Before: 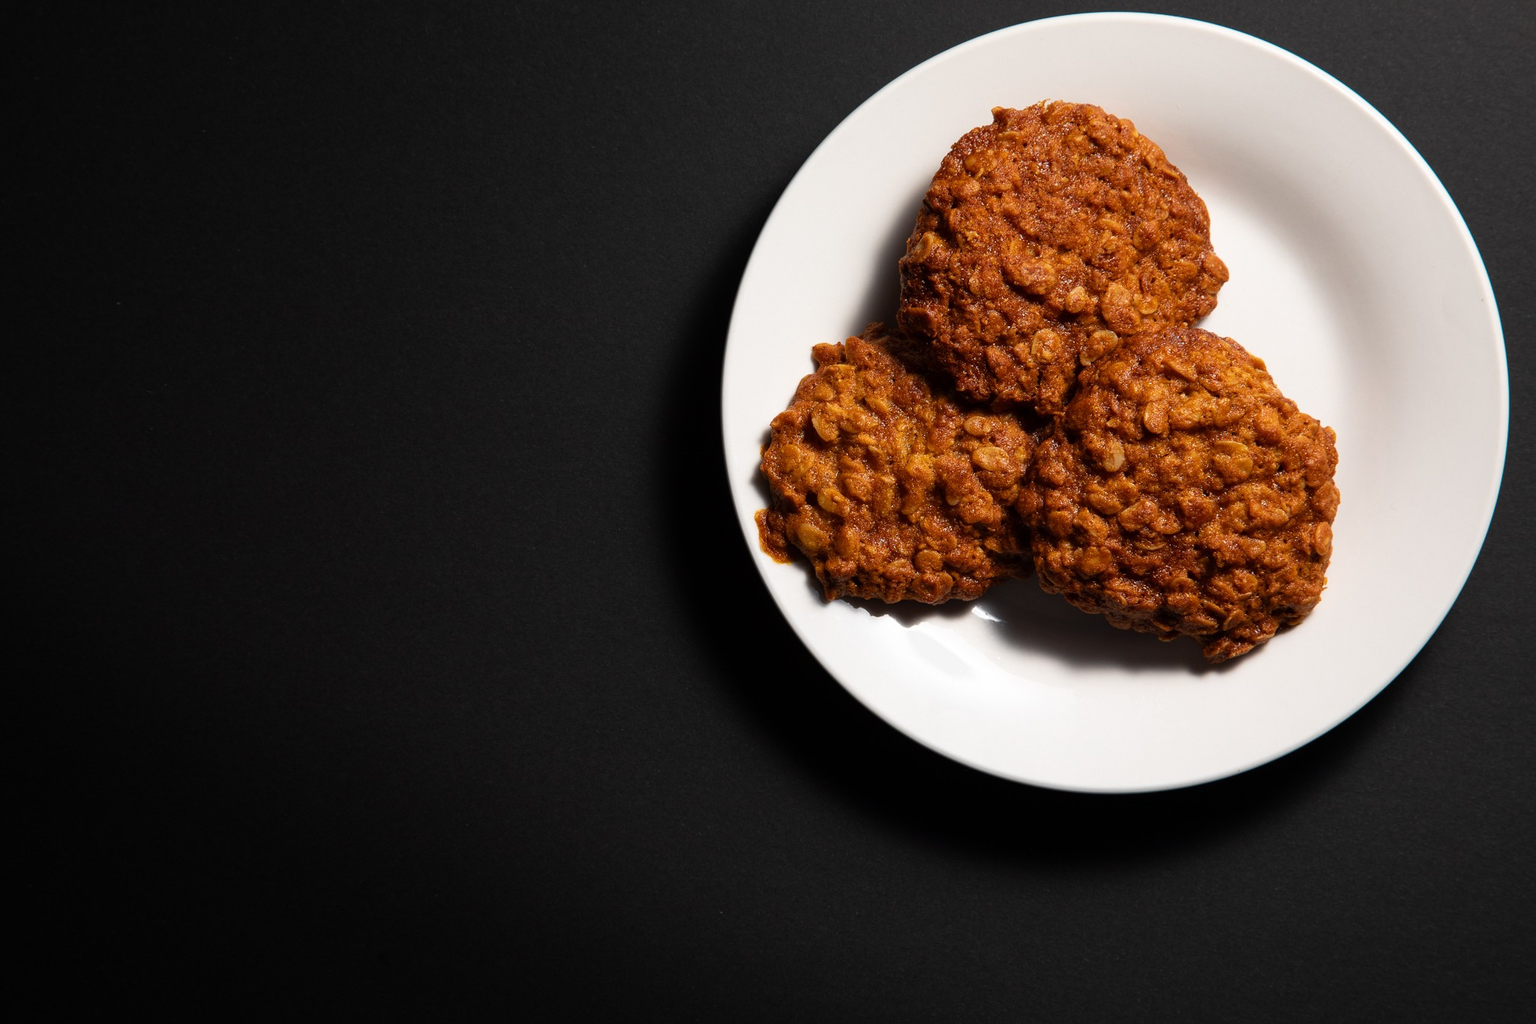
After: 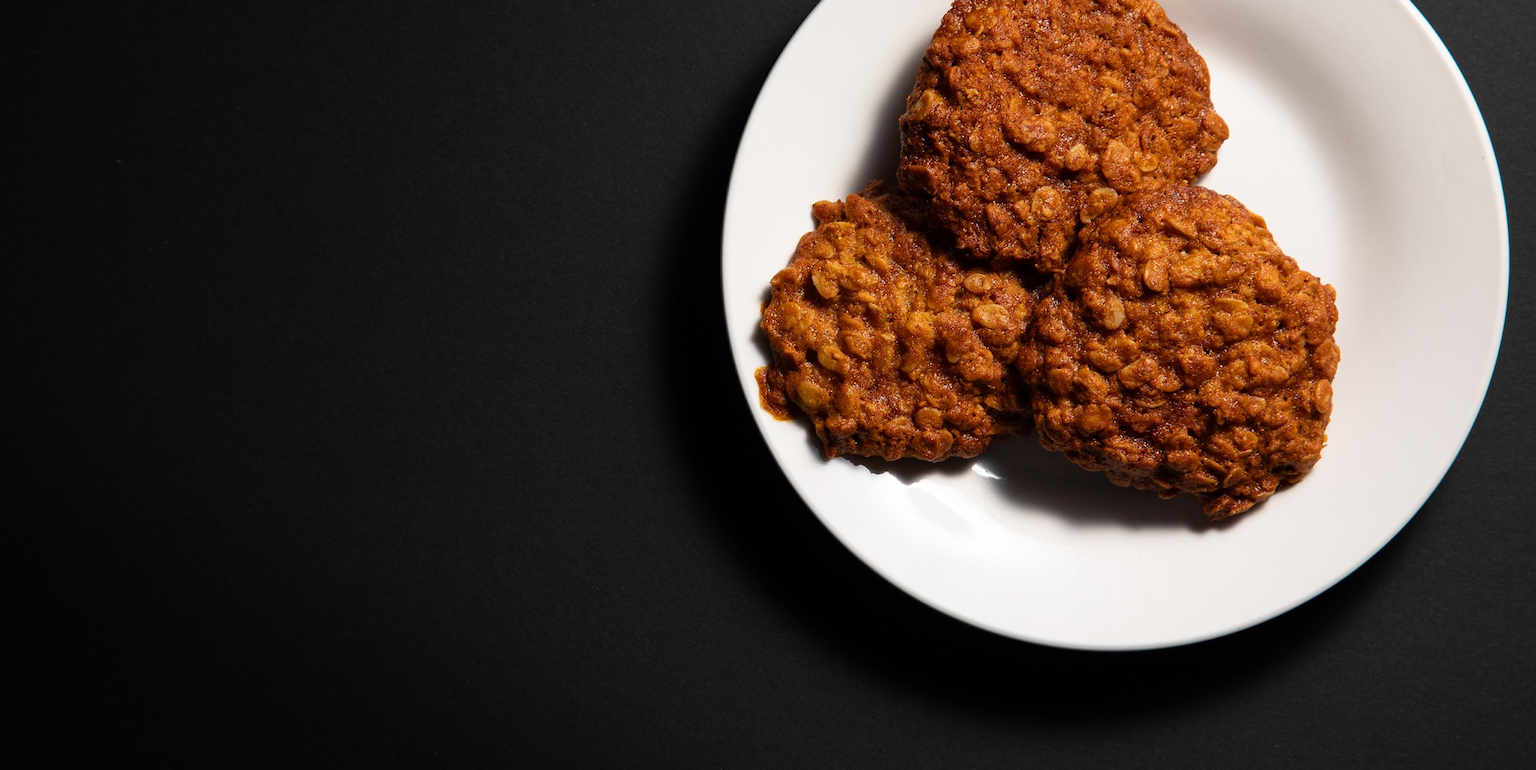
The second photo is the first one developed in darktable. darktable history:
crop: top 13.941%, bottom 10.797%
